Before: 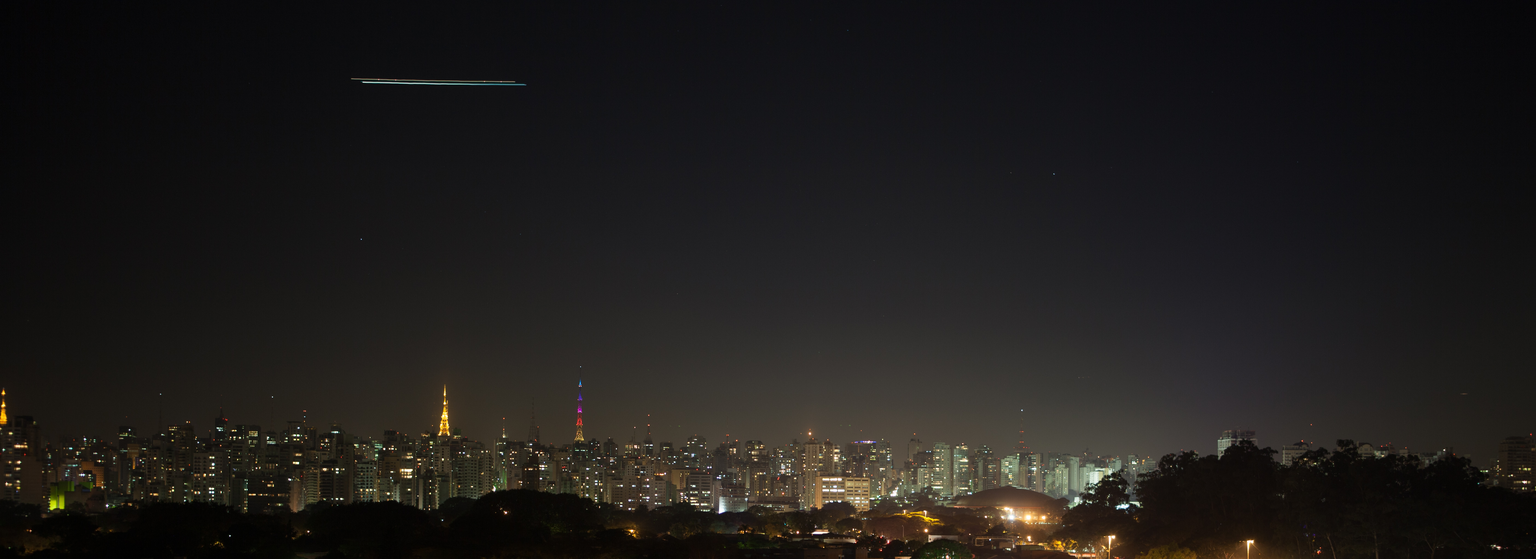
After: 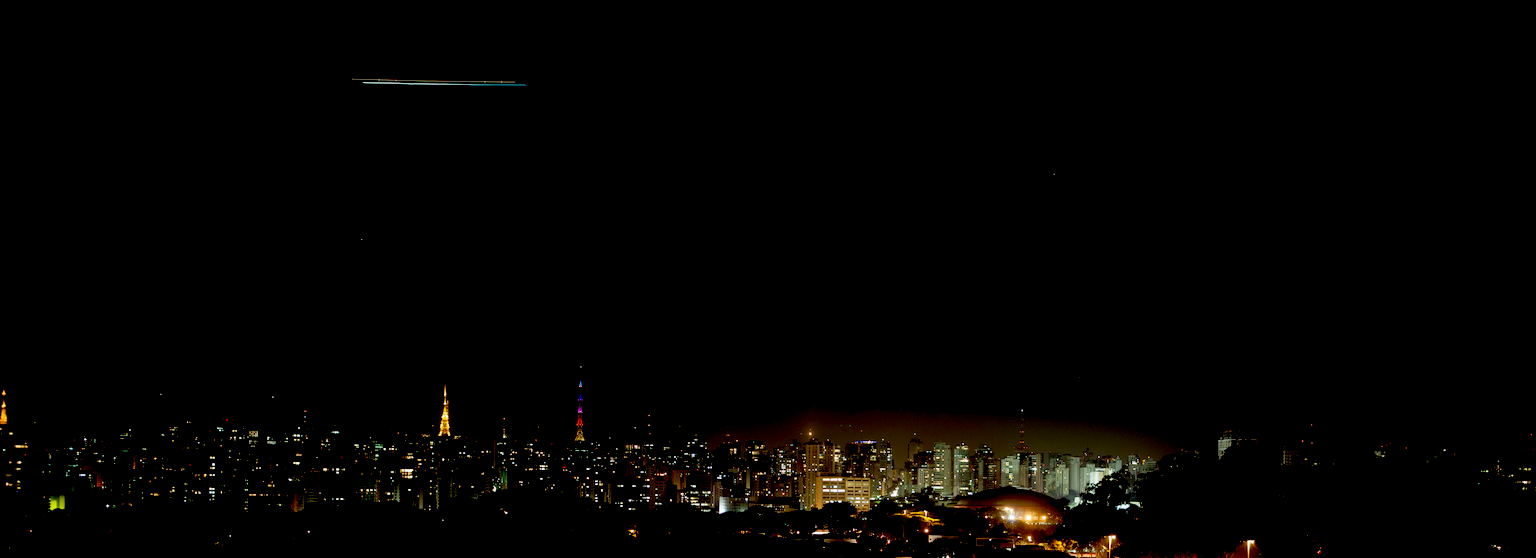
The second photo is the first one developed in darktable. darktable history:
exposure: black level correction 0.058, compensate exposure bias true, compensate highlight preservation false
